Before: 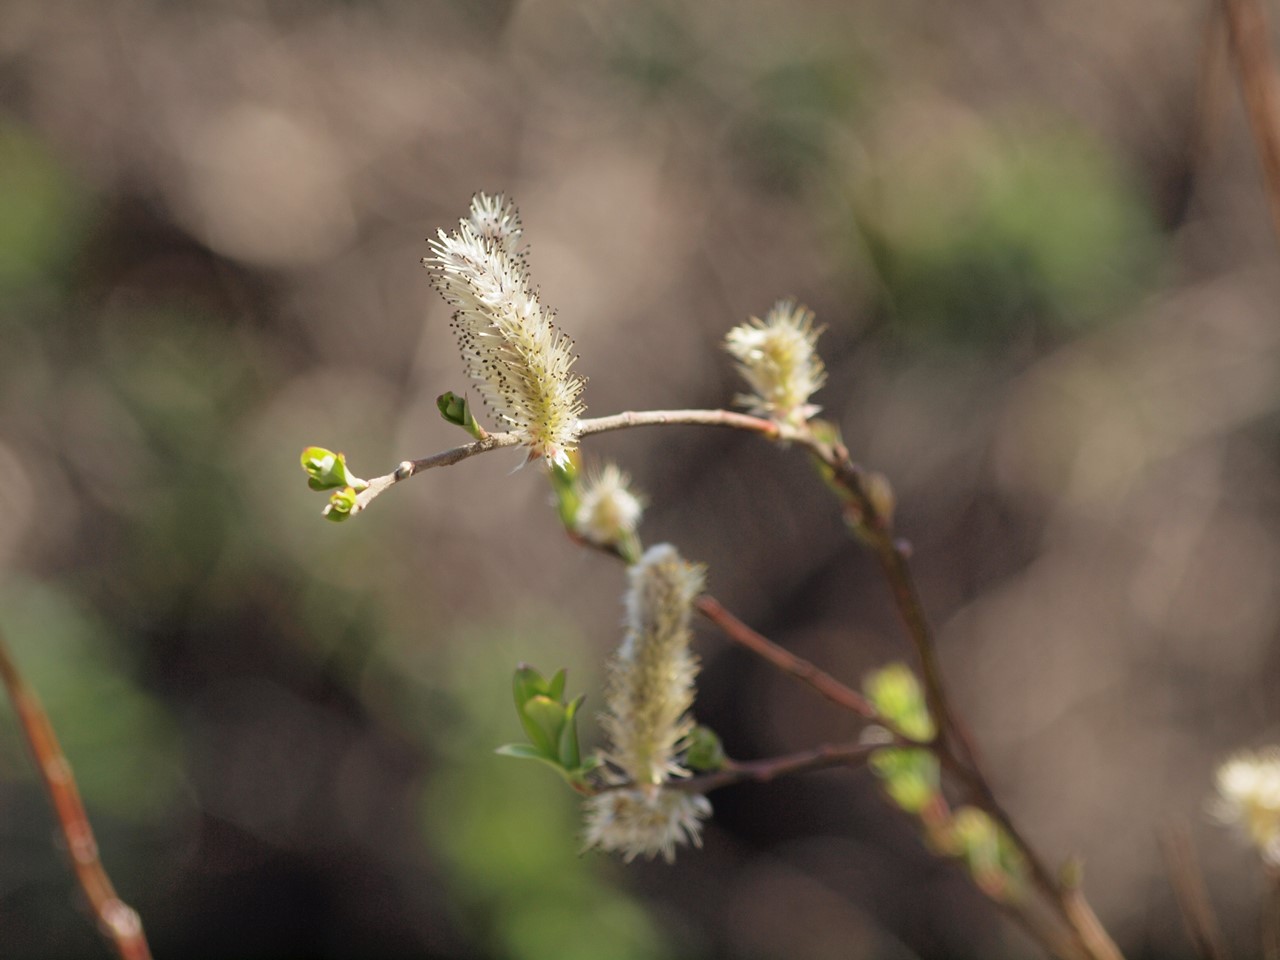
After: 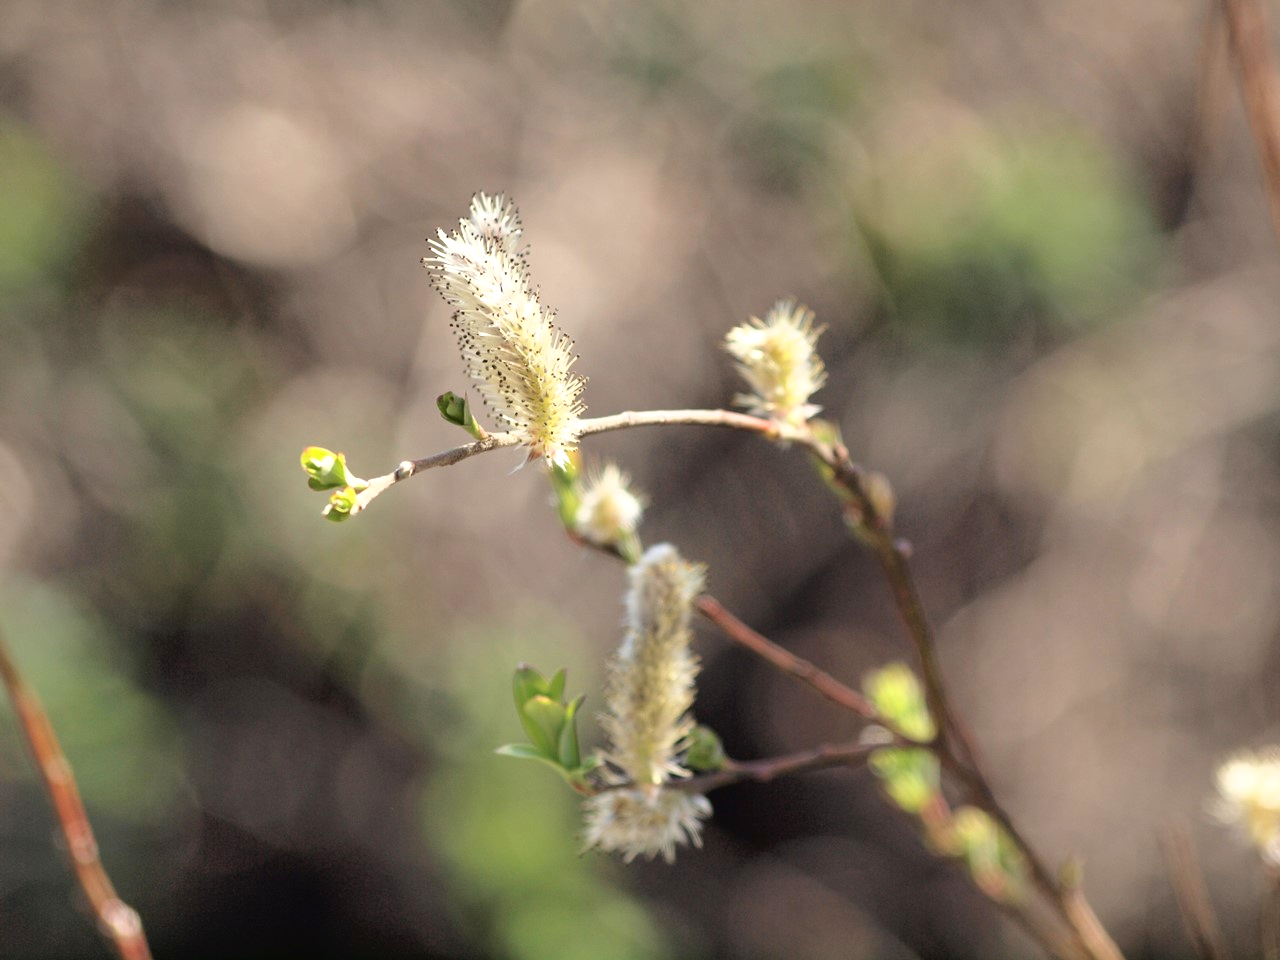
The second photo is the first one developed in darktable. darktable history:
exposure: exposure 0.378 EV, compensate exposure bias true, compensate highlight preservation false
tone curve: curves: ch0 [(0, 0) (0.003, 0.022) (0.011, 0.025) (0.025, 0.025) (0.044, 0.029) (0.069, 0.042) (0.1, 0.068) (0.136, 0.118) (0.177, 0.176) (0.224, 0.233) (0.277, 0.299) (0.335, 0.371) (0.399, 0.448) (0.468, 0.526) (0.543, 0.605) (0.623, 0.684) (0.709, 0.775) (0.801, 0.869) (0.898, 0.957) (1, 1)], color space Lab, independent channels, preserve colors none
